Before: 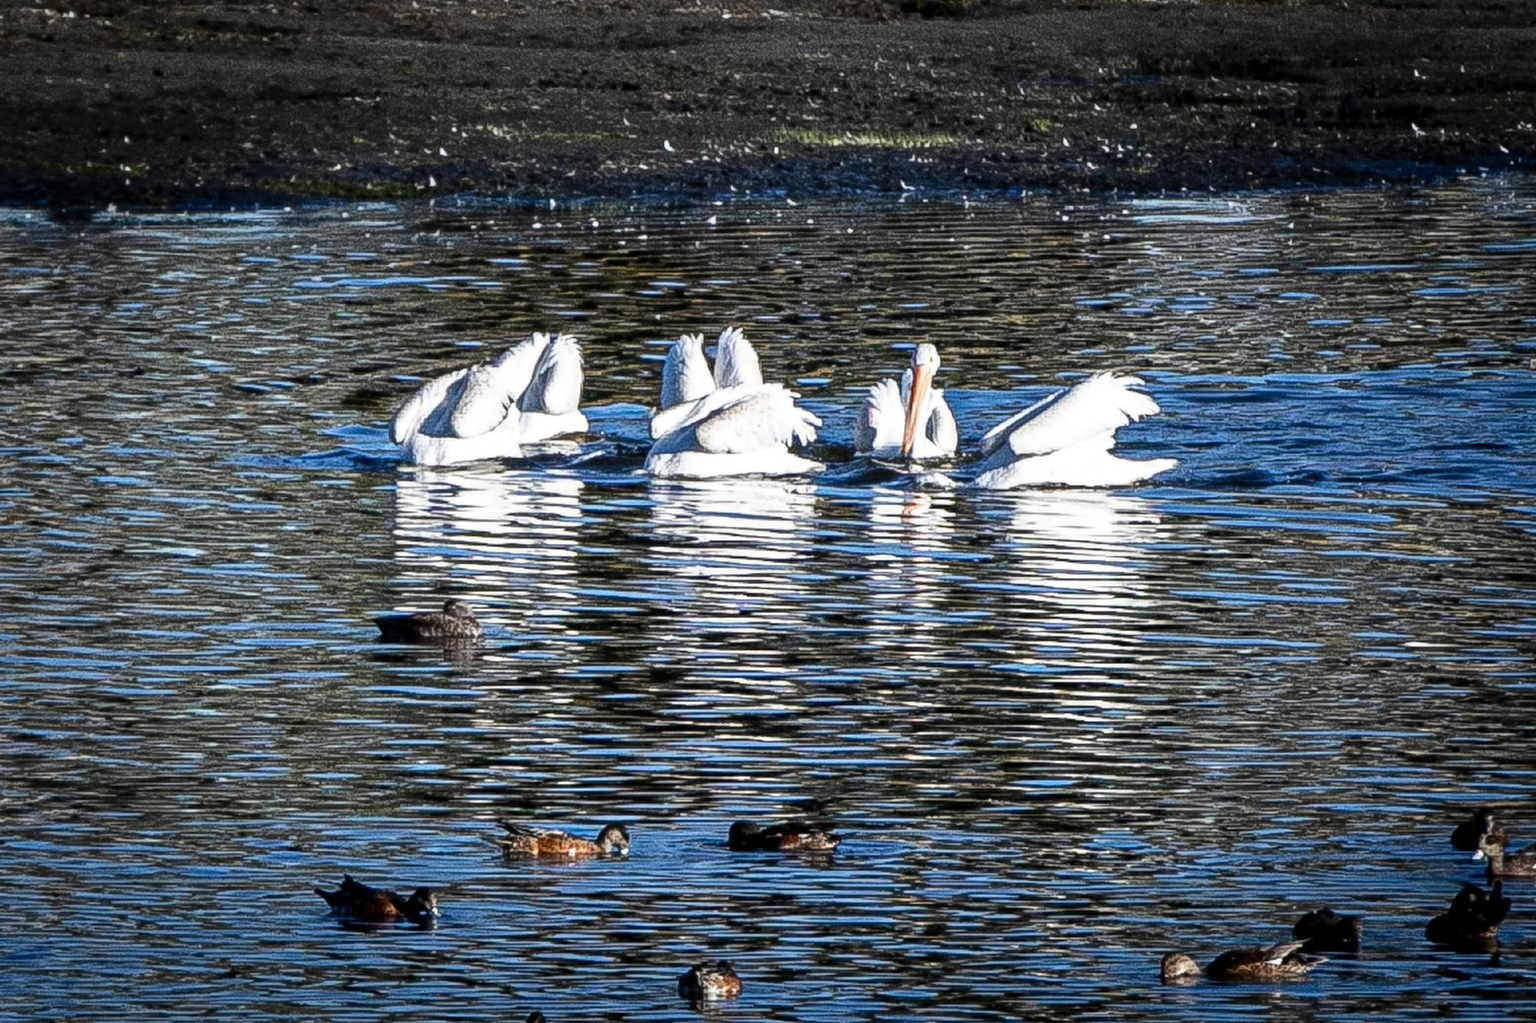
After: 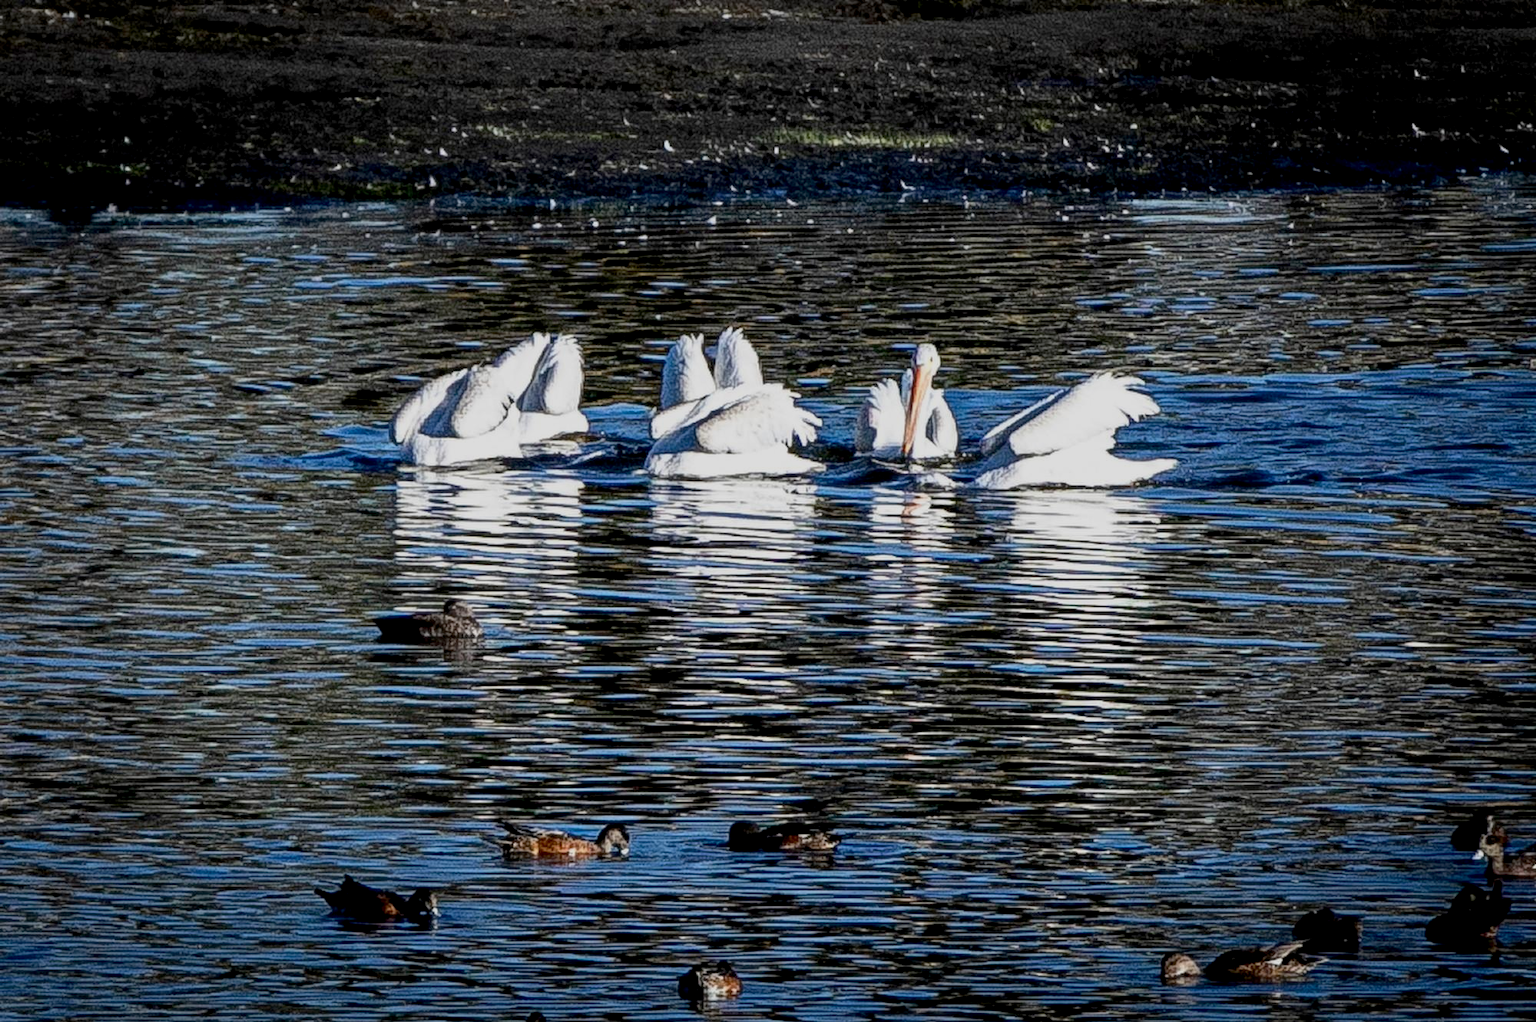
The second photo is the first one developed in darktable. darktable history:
exposure: black level correction 0.011, exposure -0.476 EV, compensate highlight preservation false
